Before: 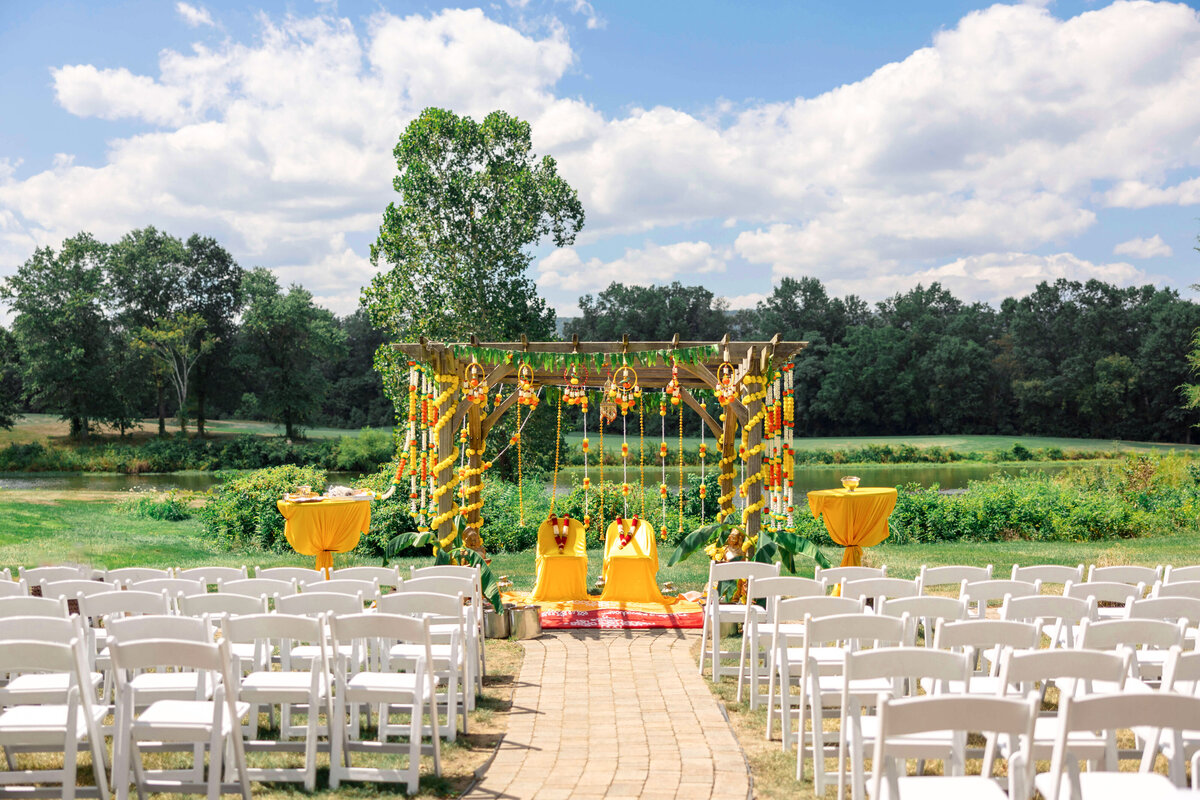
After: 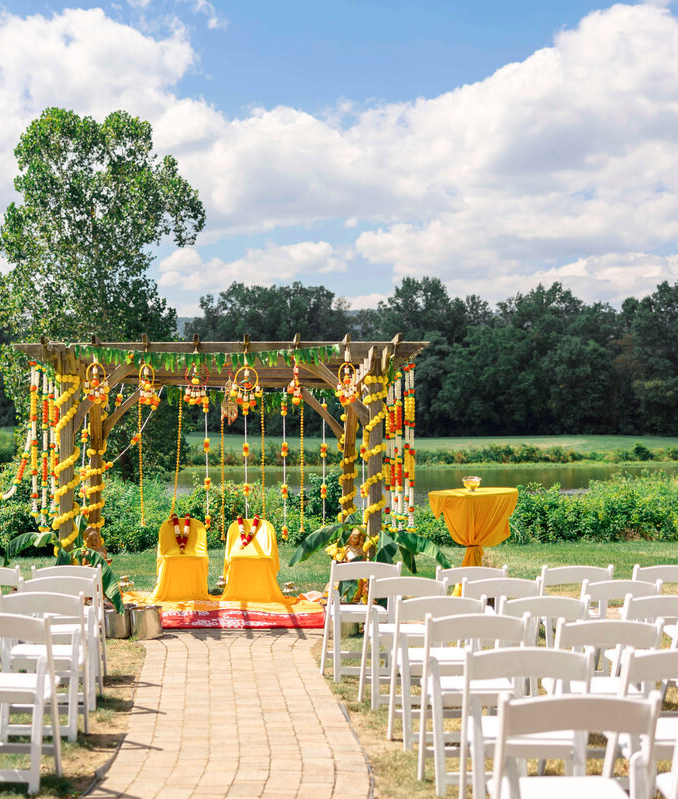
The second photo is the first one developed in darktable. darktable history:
crop: left 31.603%, top 0.009%, right 11.838%
